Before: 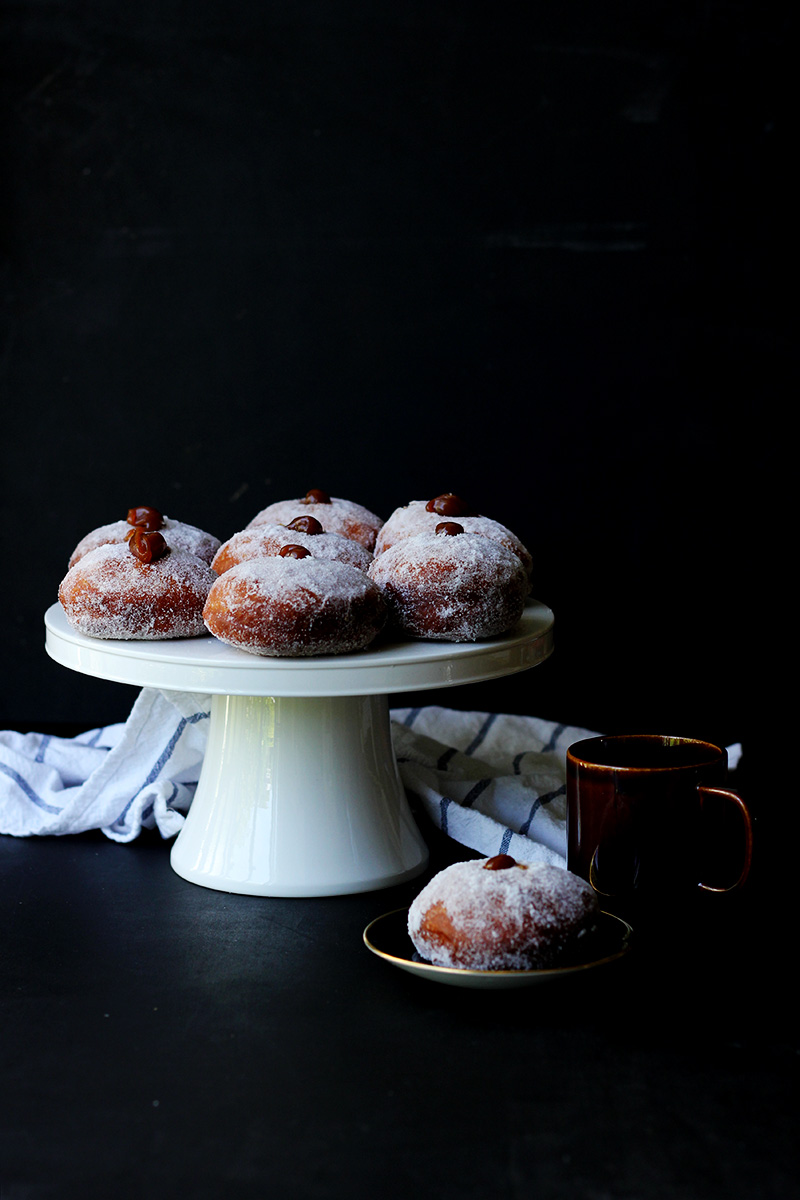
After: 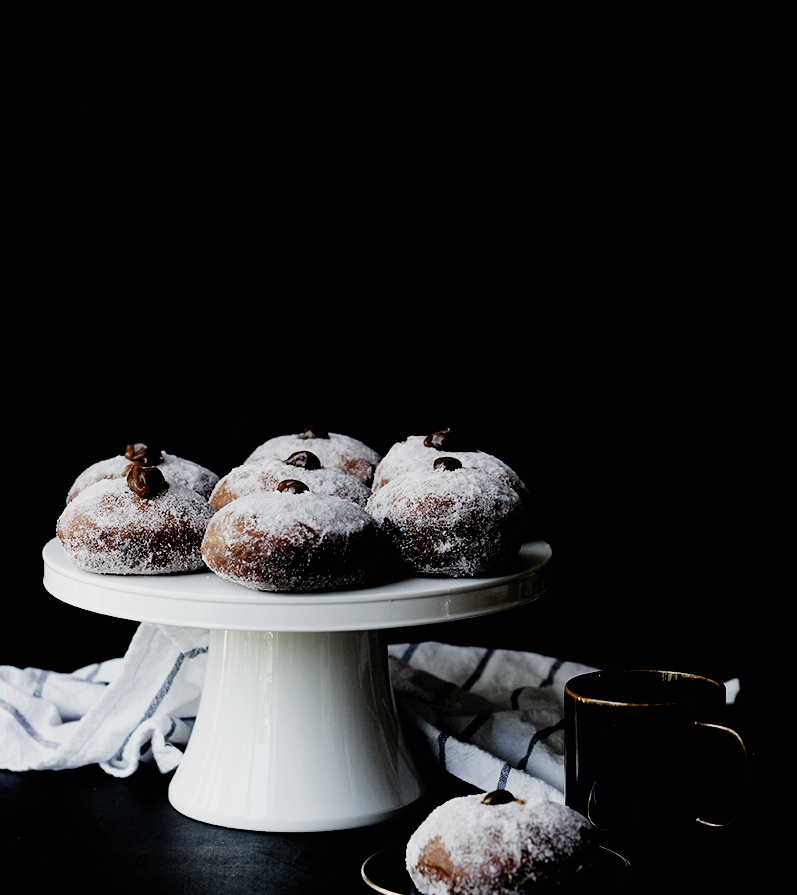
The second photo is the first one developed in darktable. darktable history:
filmic rgb: black relative exposure -5.08 EV, white relative exposure 3.98 EV, hardness 2.88, contrast 1.201, highlights saturation mix -29.02%, preserve chrominance no, color science v5 (2021)
crop: left 0.326%, top 5.497%, bottom 19.896%
exposure: exposure 0.375 EV, compensate highlight preservation false
